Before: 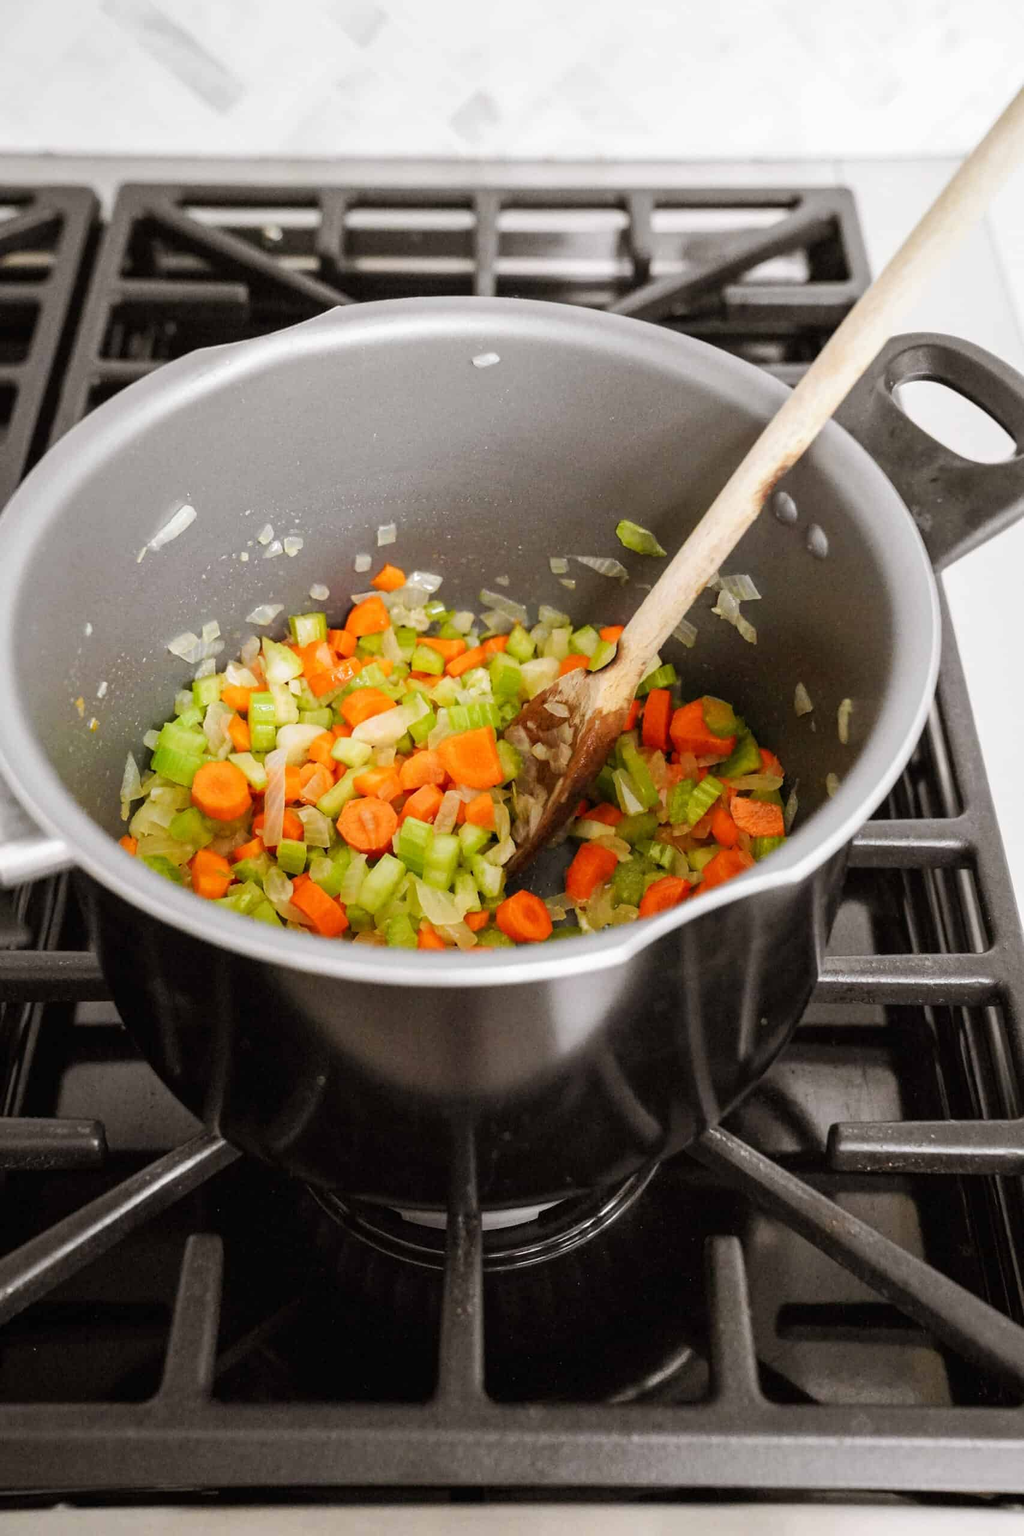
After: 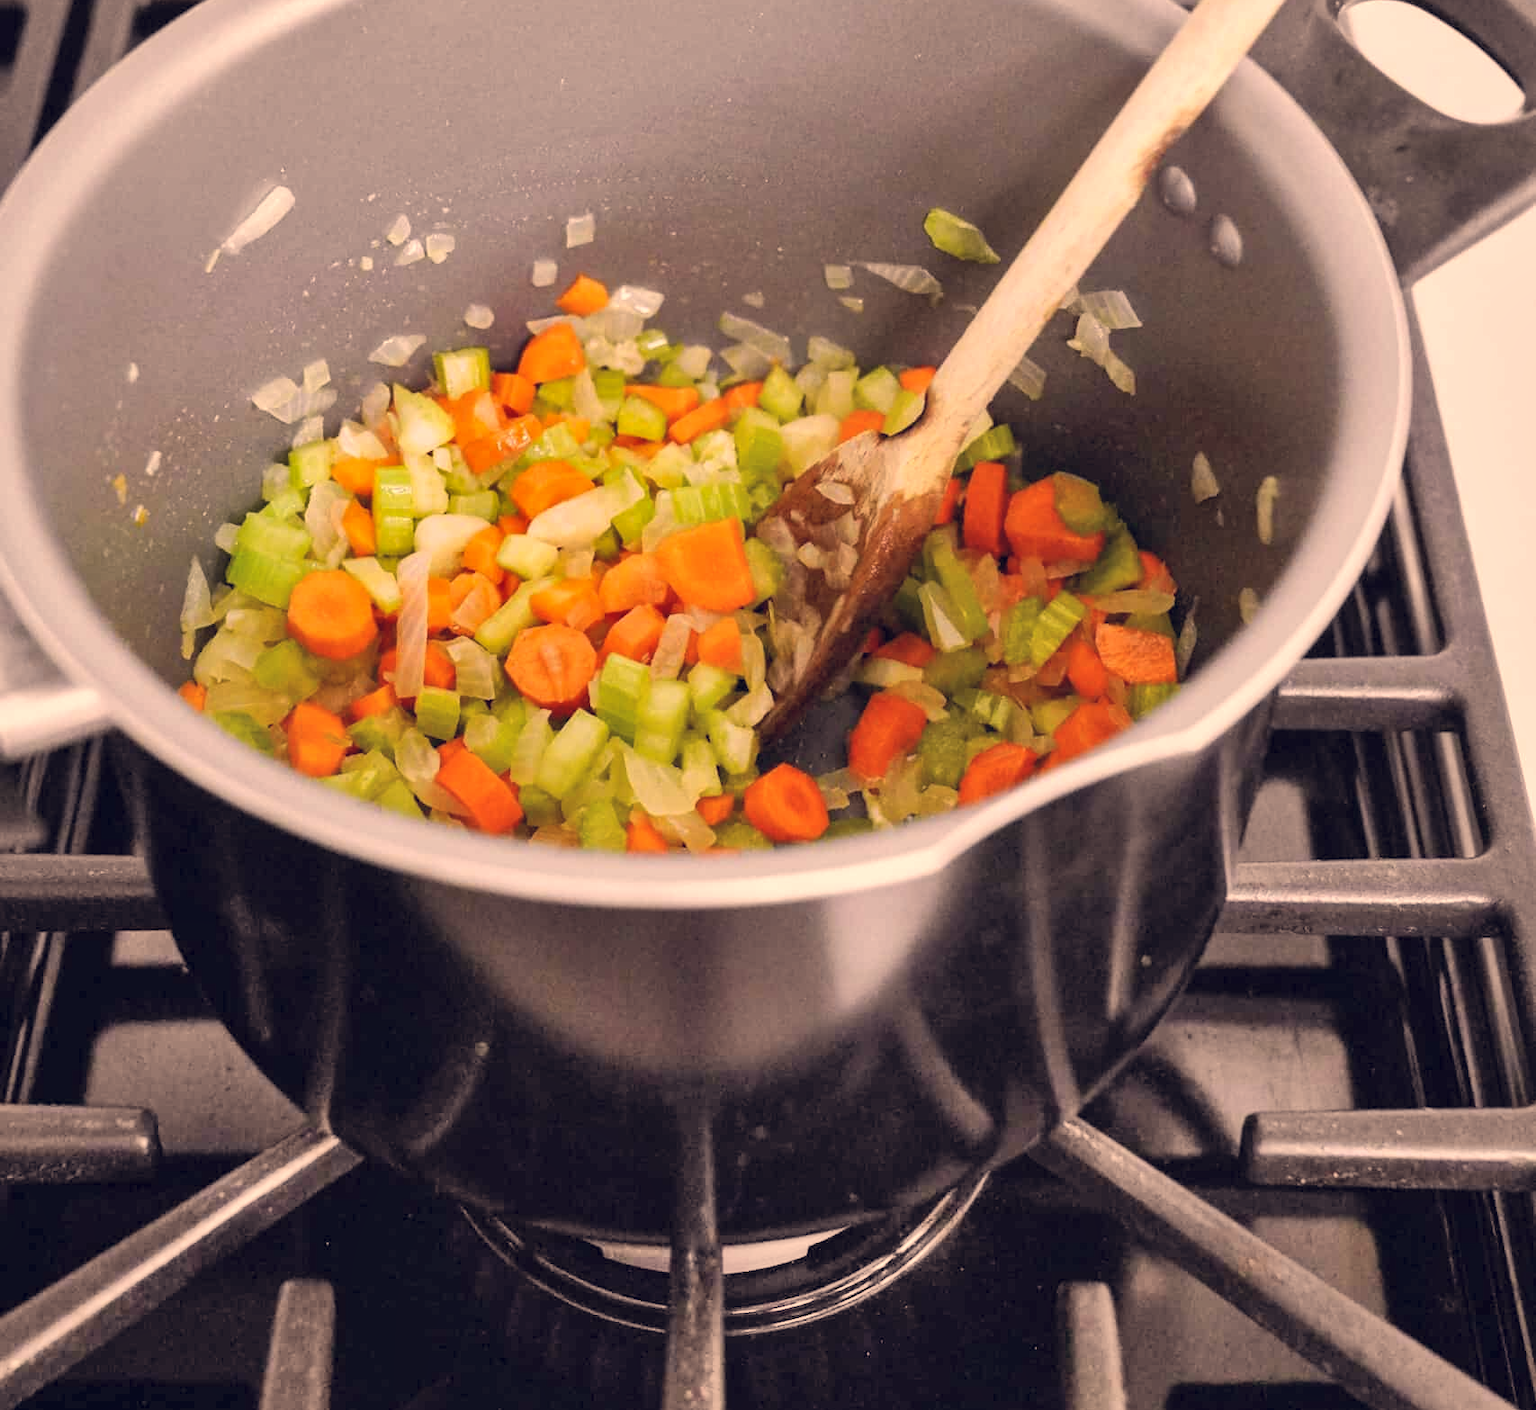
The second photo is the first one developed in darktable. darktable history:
contrast brightness saturation: brightness 0.088, saturation 0.192
shadows and highlights: soften with gaussian
crop and rotate: top 24.812%, bottom 13.965%
color correction: highlights a* 19.98, highlights b* 28.24, shadows a* 3.32, shadows b* -17.59, saturation 0.722
